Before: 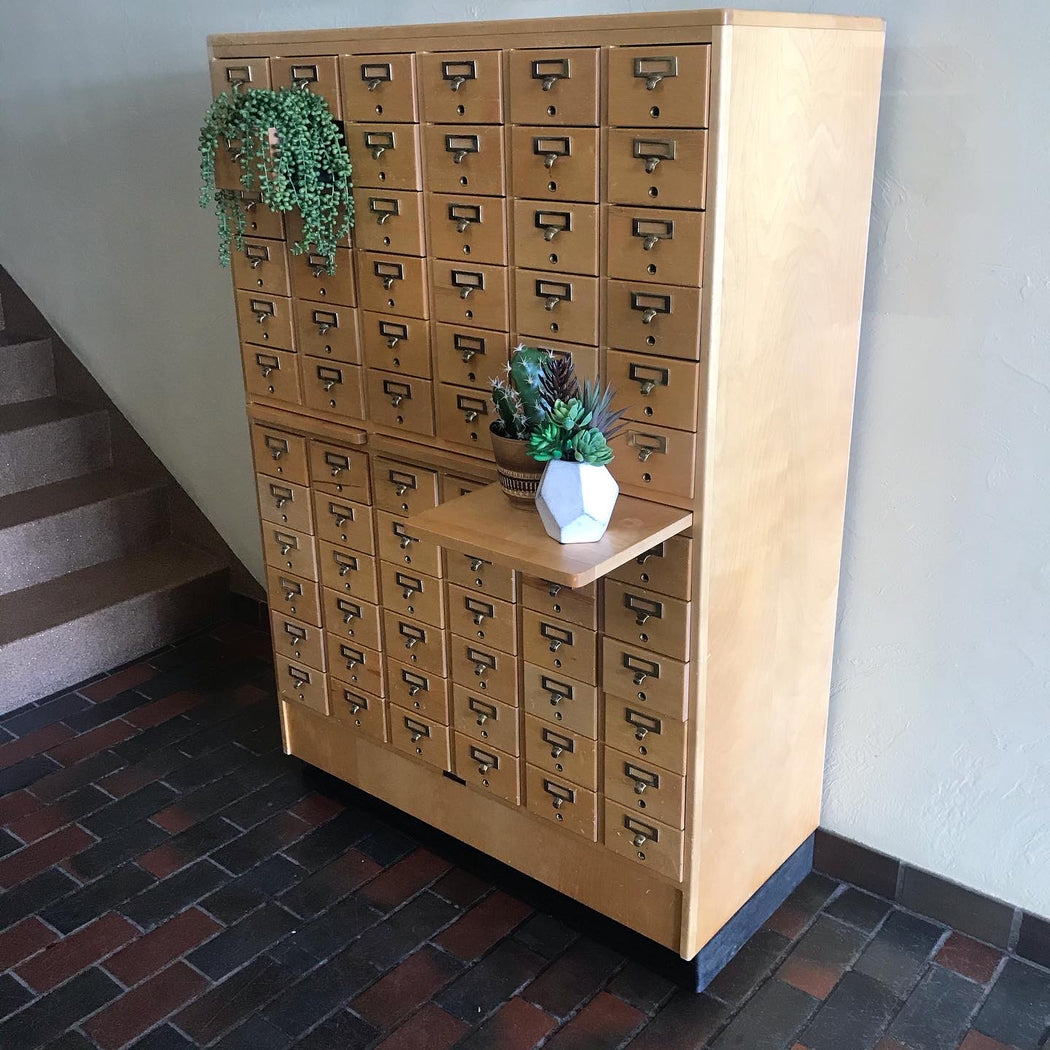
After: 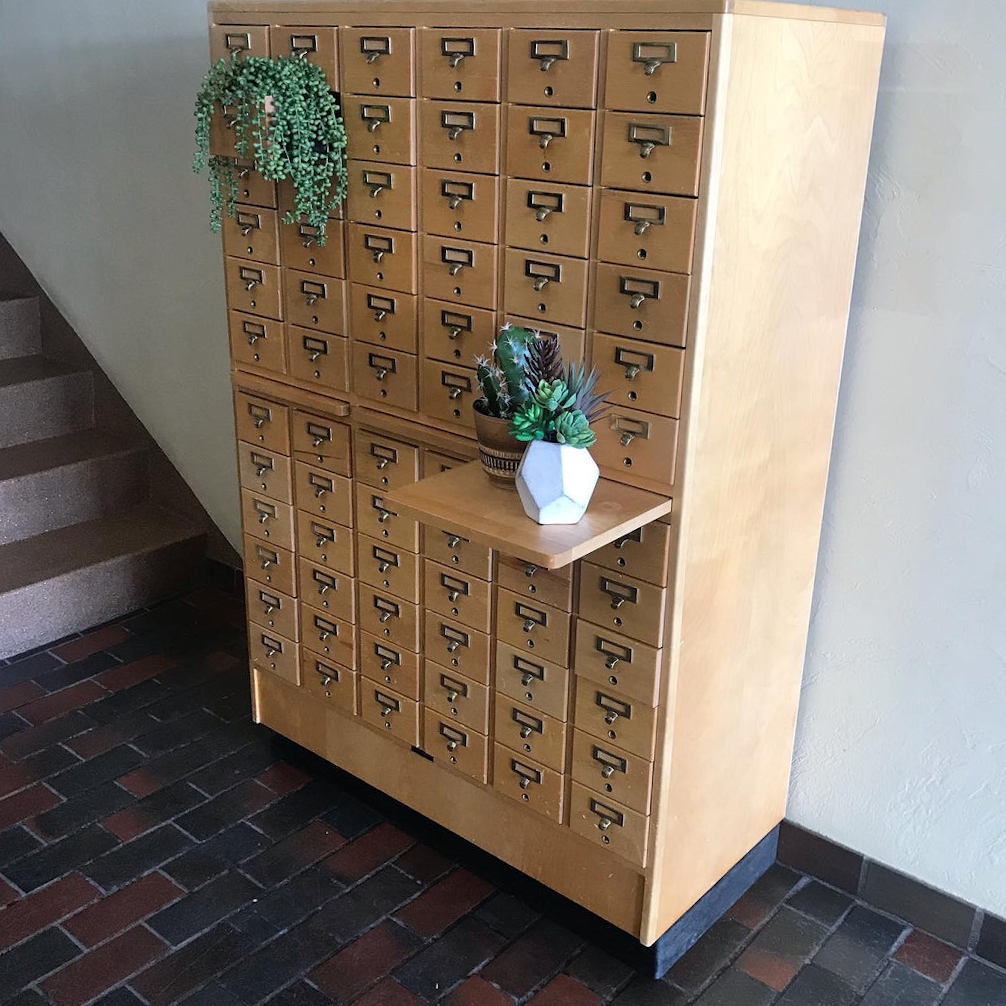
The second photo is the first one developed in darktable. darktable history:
crop and rotate: angle -2.52°
